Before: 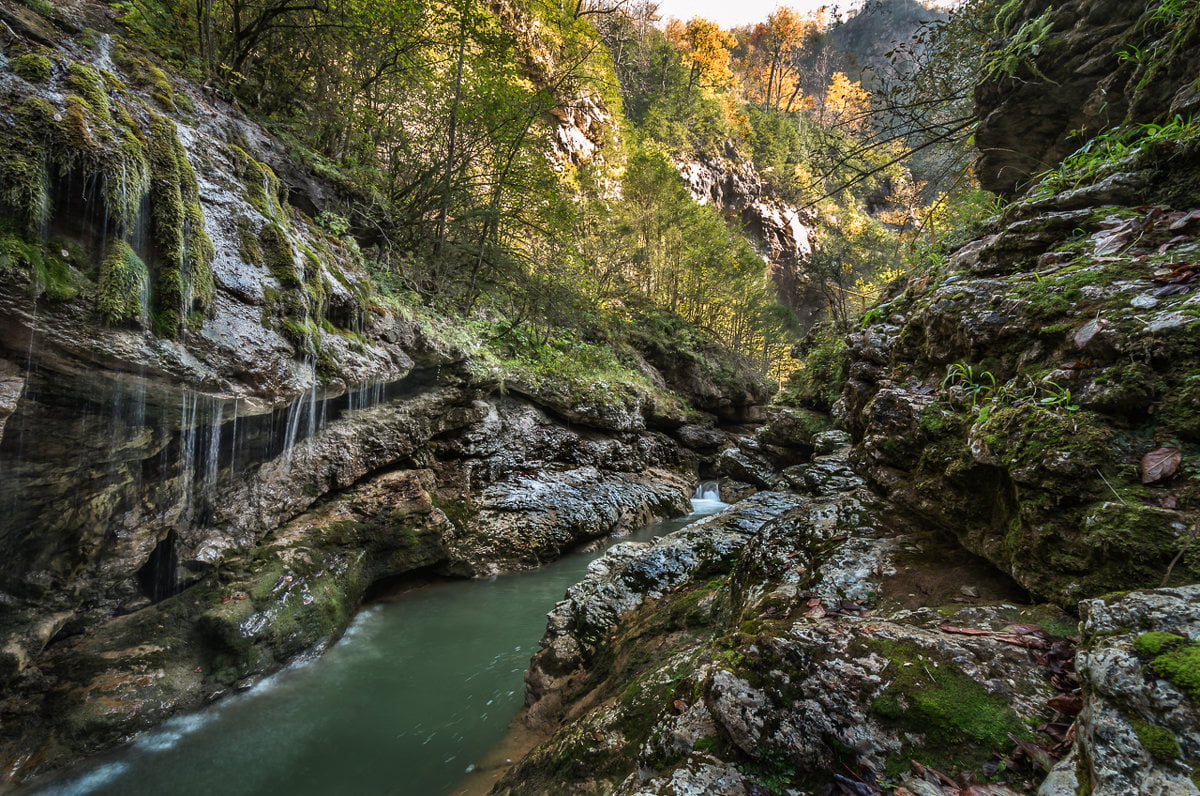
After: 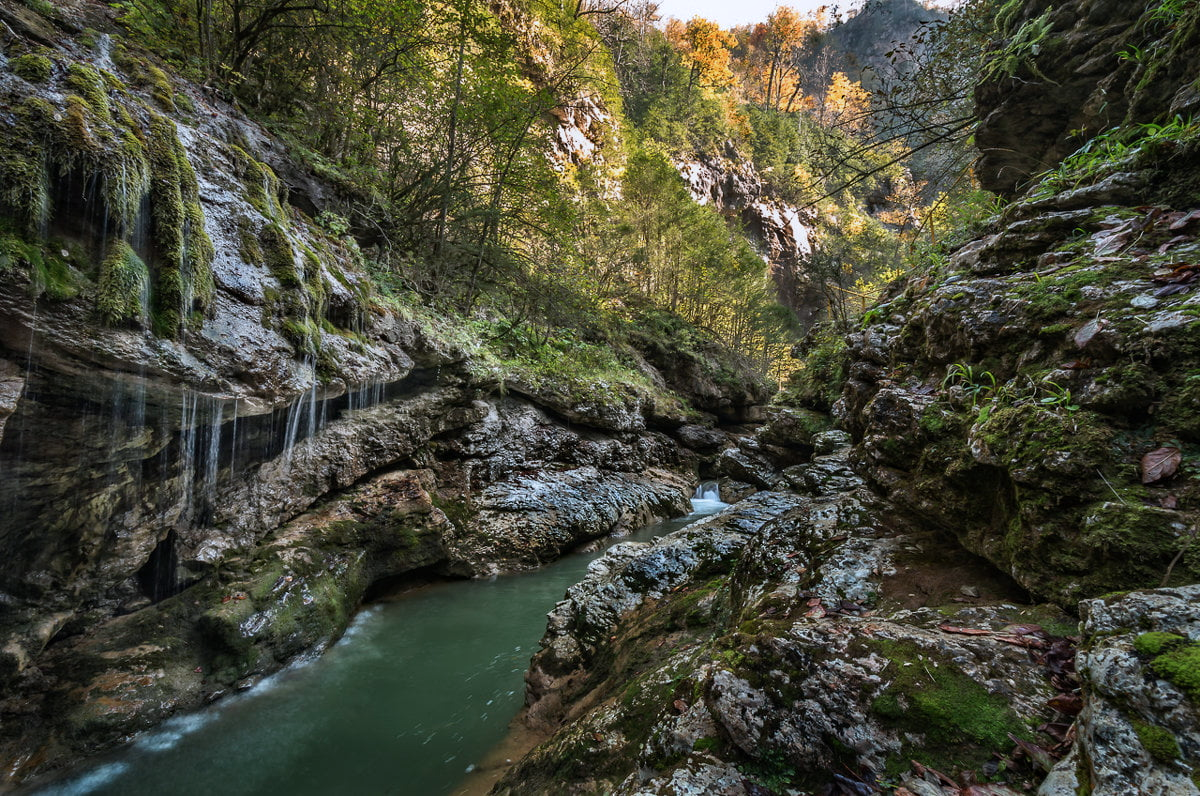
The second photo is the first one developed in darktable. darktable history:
exposure: exposure -0.153 EV, compensate highlight preservation false
color correction: highlights a* -0.137, highlights b* -5.91, shadows a* -0.137, shadows b* -0.137
haze removal: compatibility mode true, adaptive false
